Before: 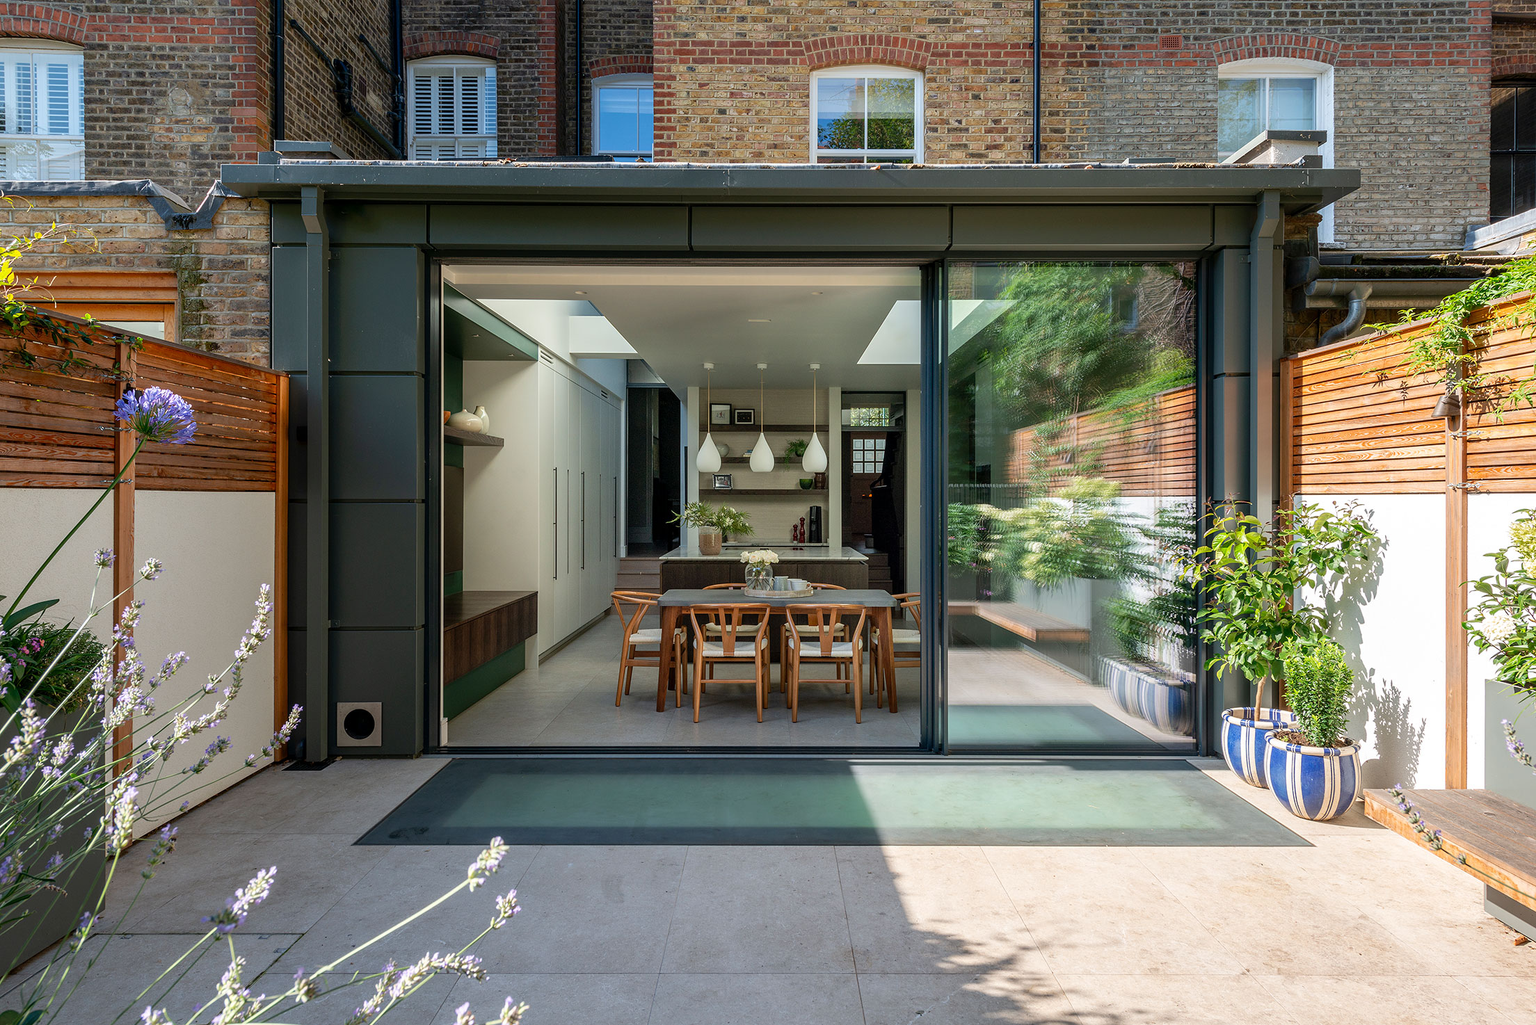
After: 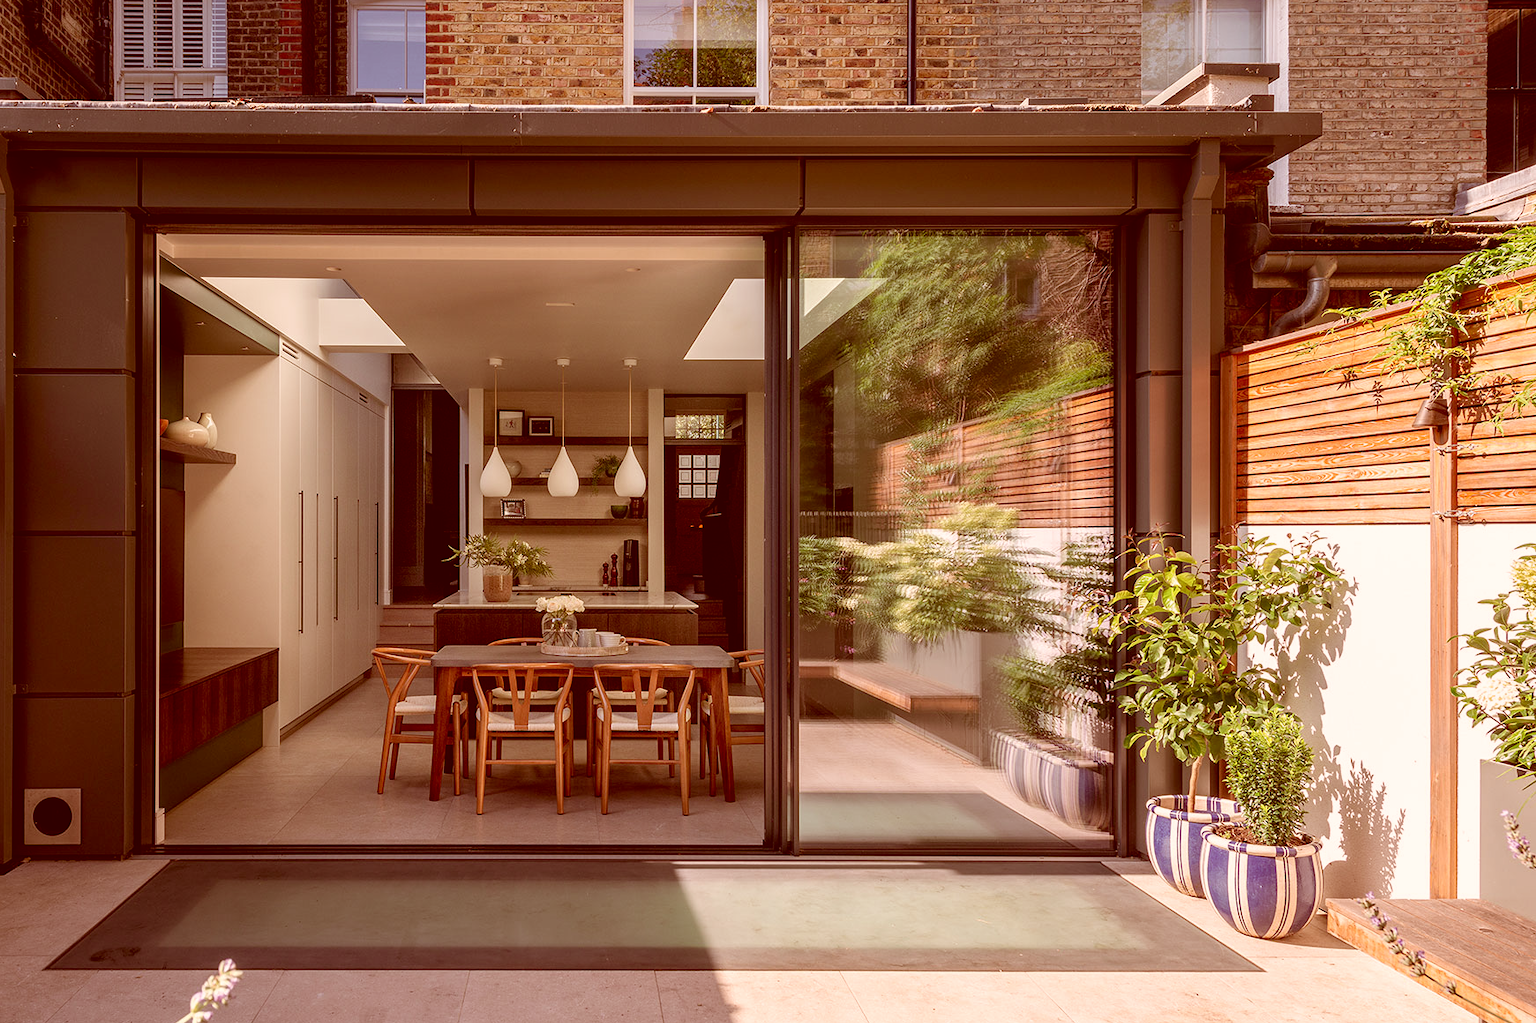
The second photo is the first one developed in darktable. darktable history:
color correction: highlights a* 9.03, highlights b* 8.71, shadows a* 40, shadows b* 40, saturation 0.8
crop and rotate: left 20.74%, top 7.912%, right 0.375%, bottom 13.378%
